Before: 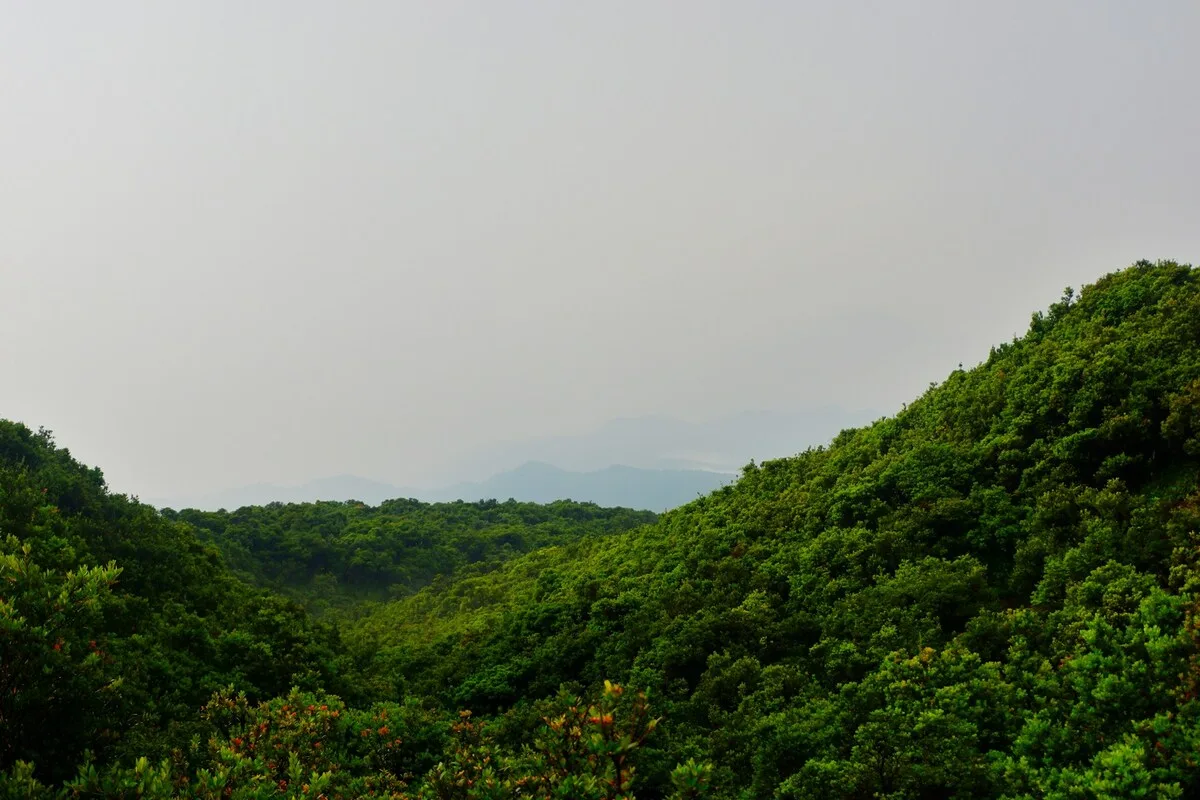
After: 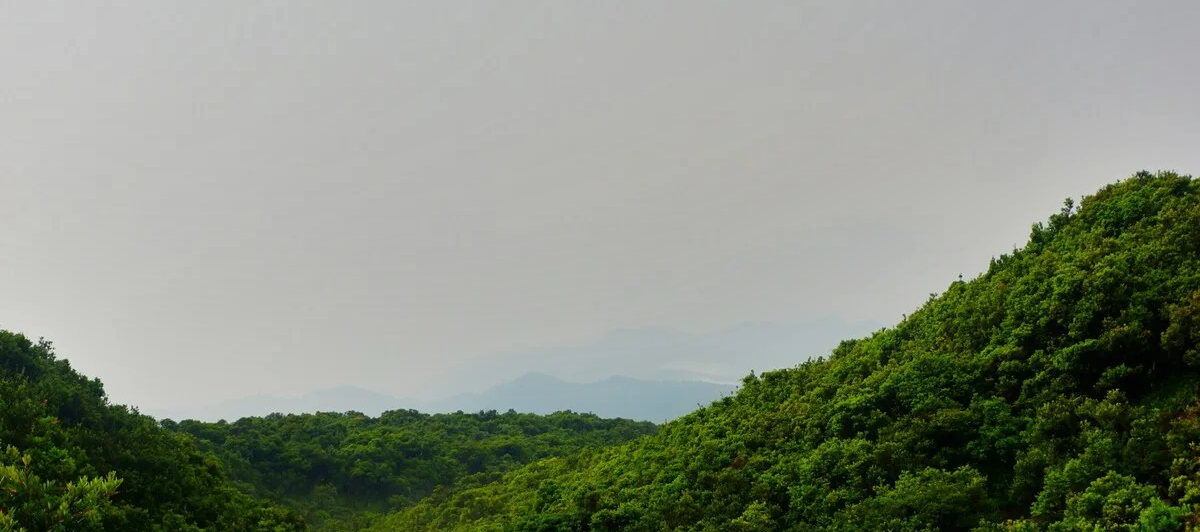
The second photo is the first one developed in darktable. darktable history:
crop: top 11.178%, bottom 22.291%
shadows and highlights: shadows 4.84, highlights color adjustment 0.401%, soften with gaussian
